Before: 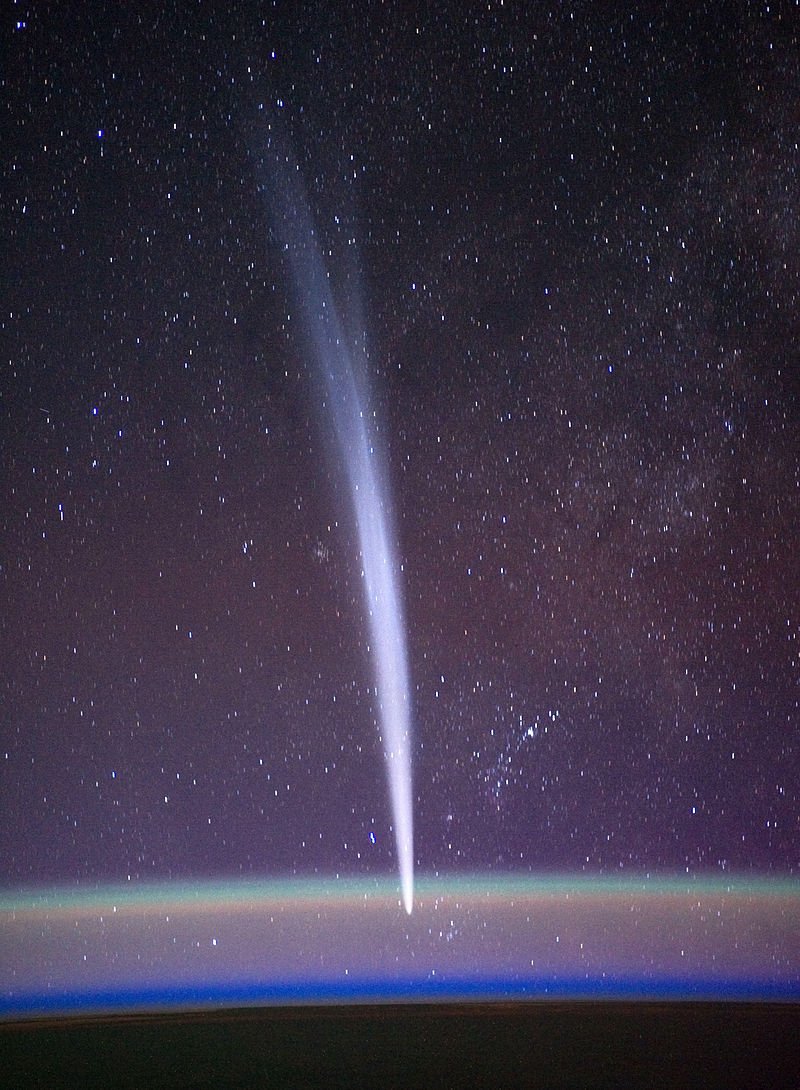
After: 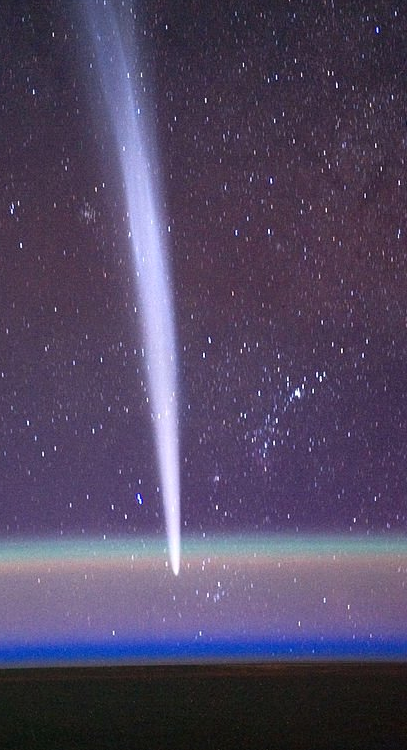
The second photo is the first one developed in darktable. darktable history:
white balance: red 1.009, blue 1.027
crop and rotate: left 29.237%, top 31.152%, right 19.807%
